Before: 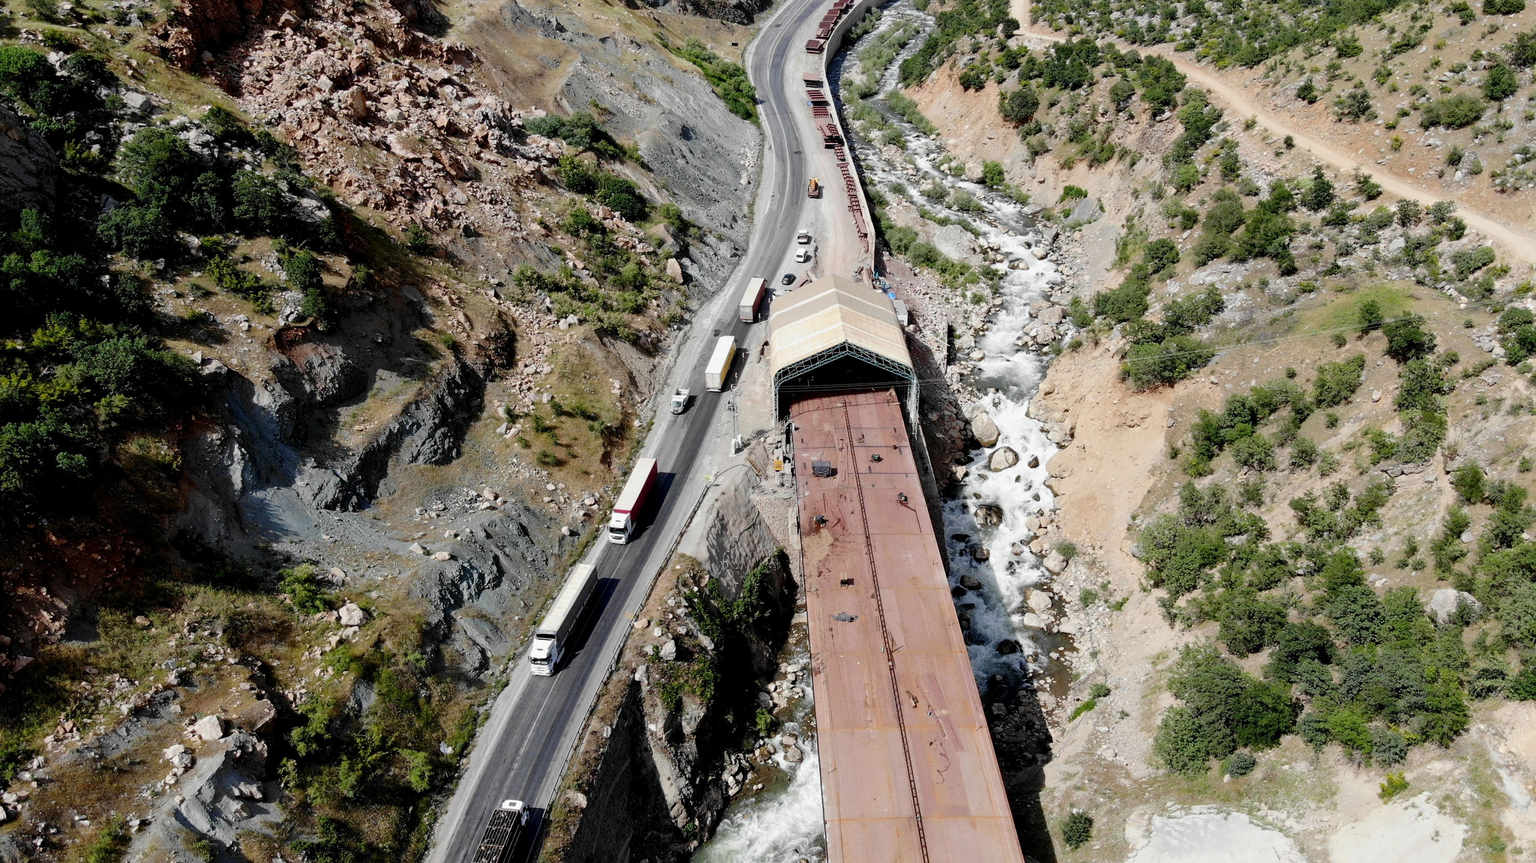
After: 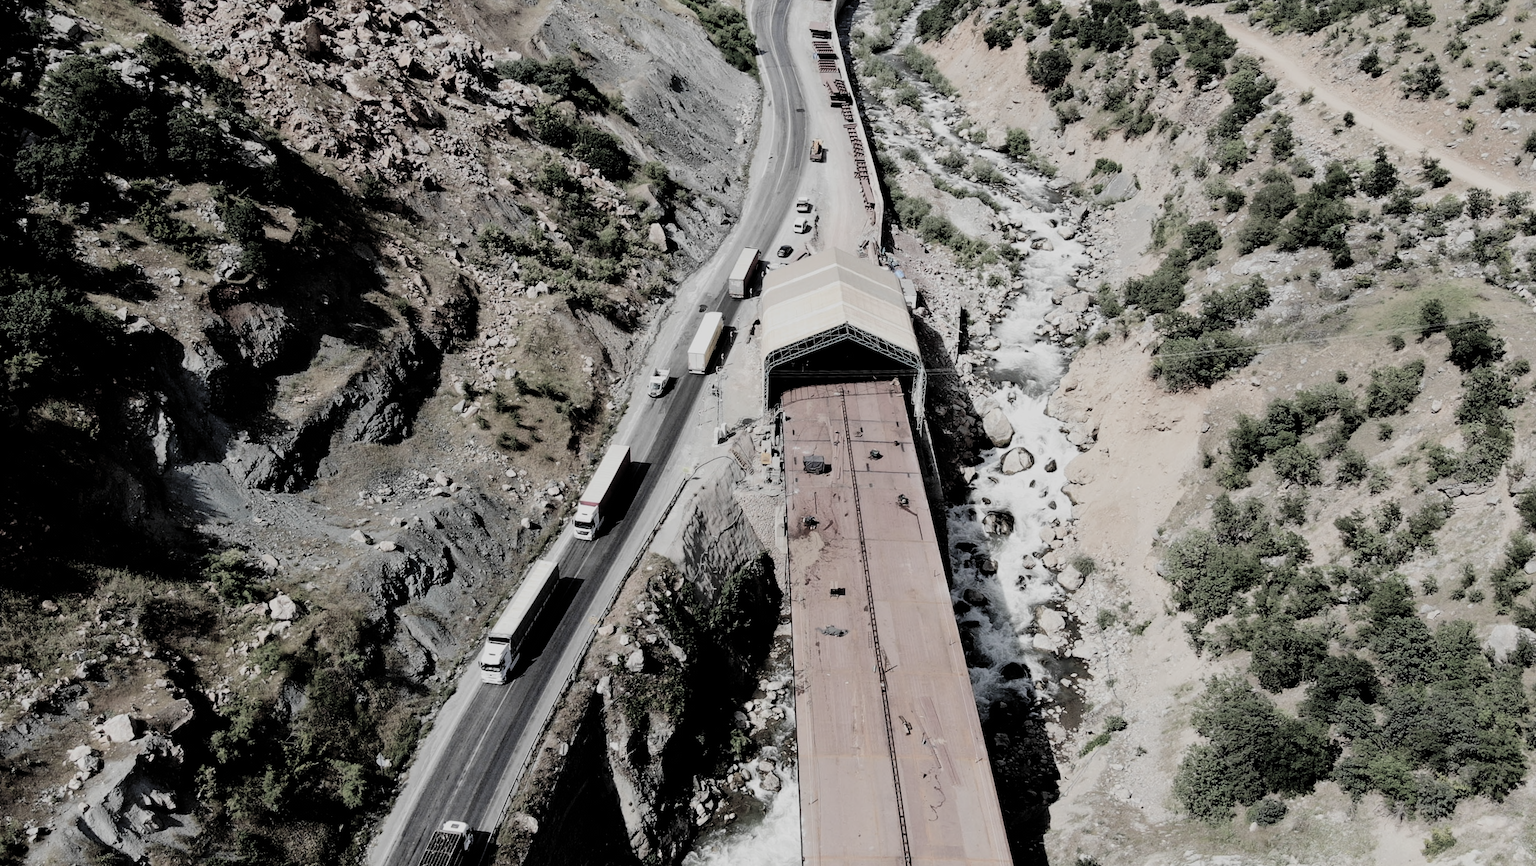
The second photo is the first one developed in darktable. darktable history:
crop and rotate: angle -2.13°, left 3.088%, top 3.589%, right 1.497%, bottom 0.565%
filmic rgb: black relative exposure -5.07 EV, white relative exposure 3.96 EV, hardness 2.89, contrast 1.296, highlights saturation mix -29.23%, color science v5 (2021), contrast in shadows safe, contrast in highlights safe
